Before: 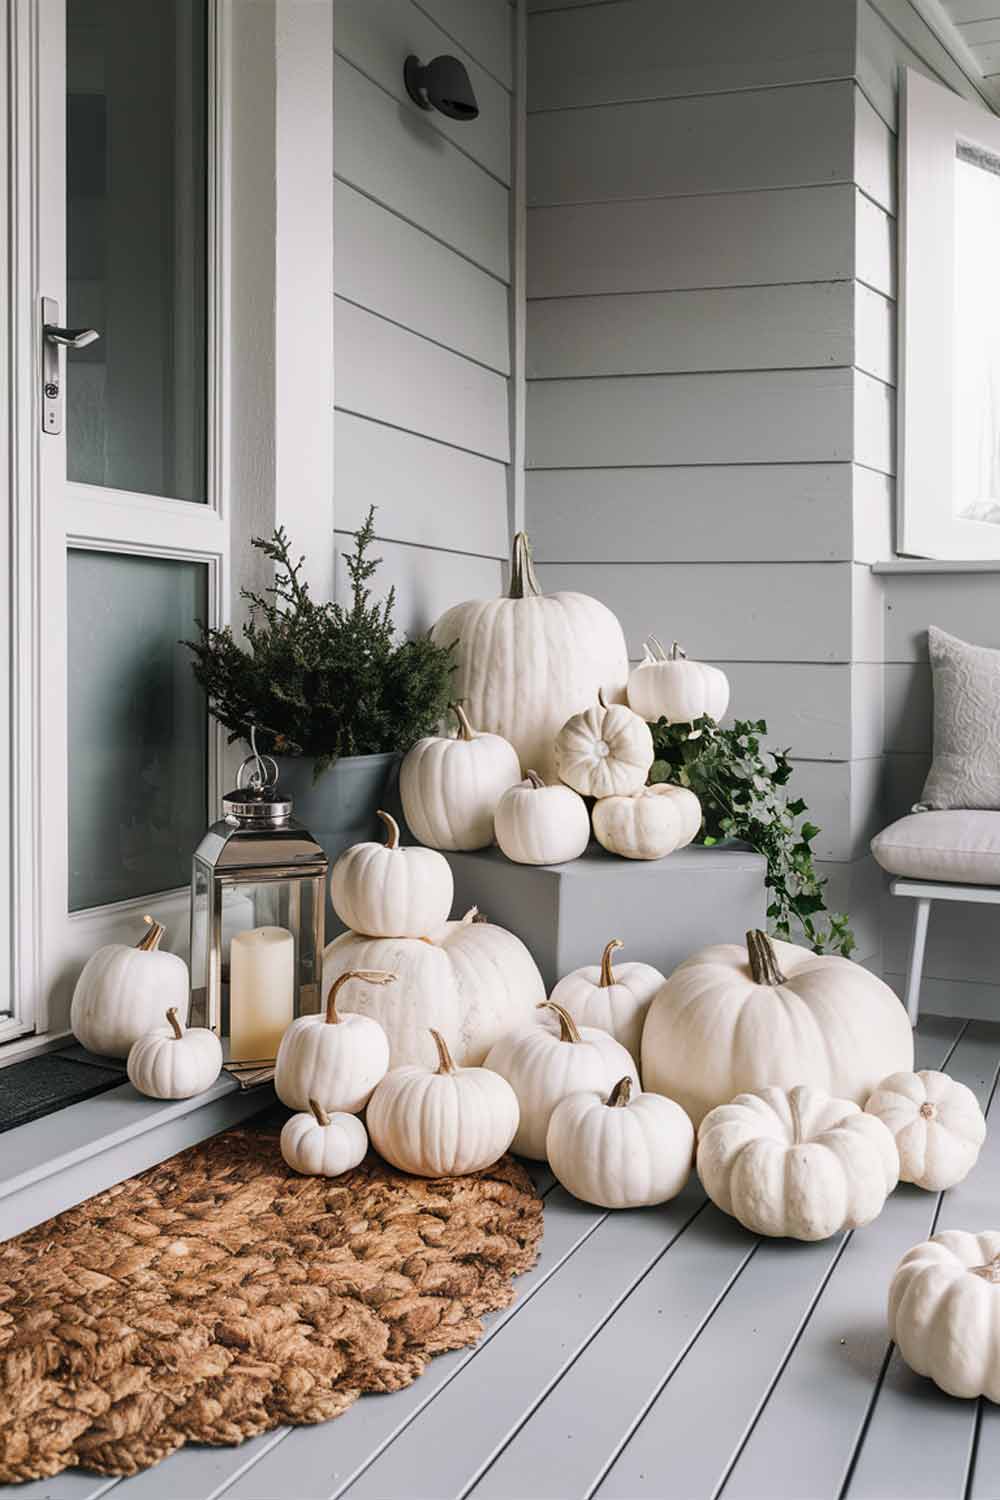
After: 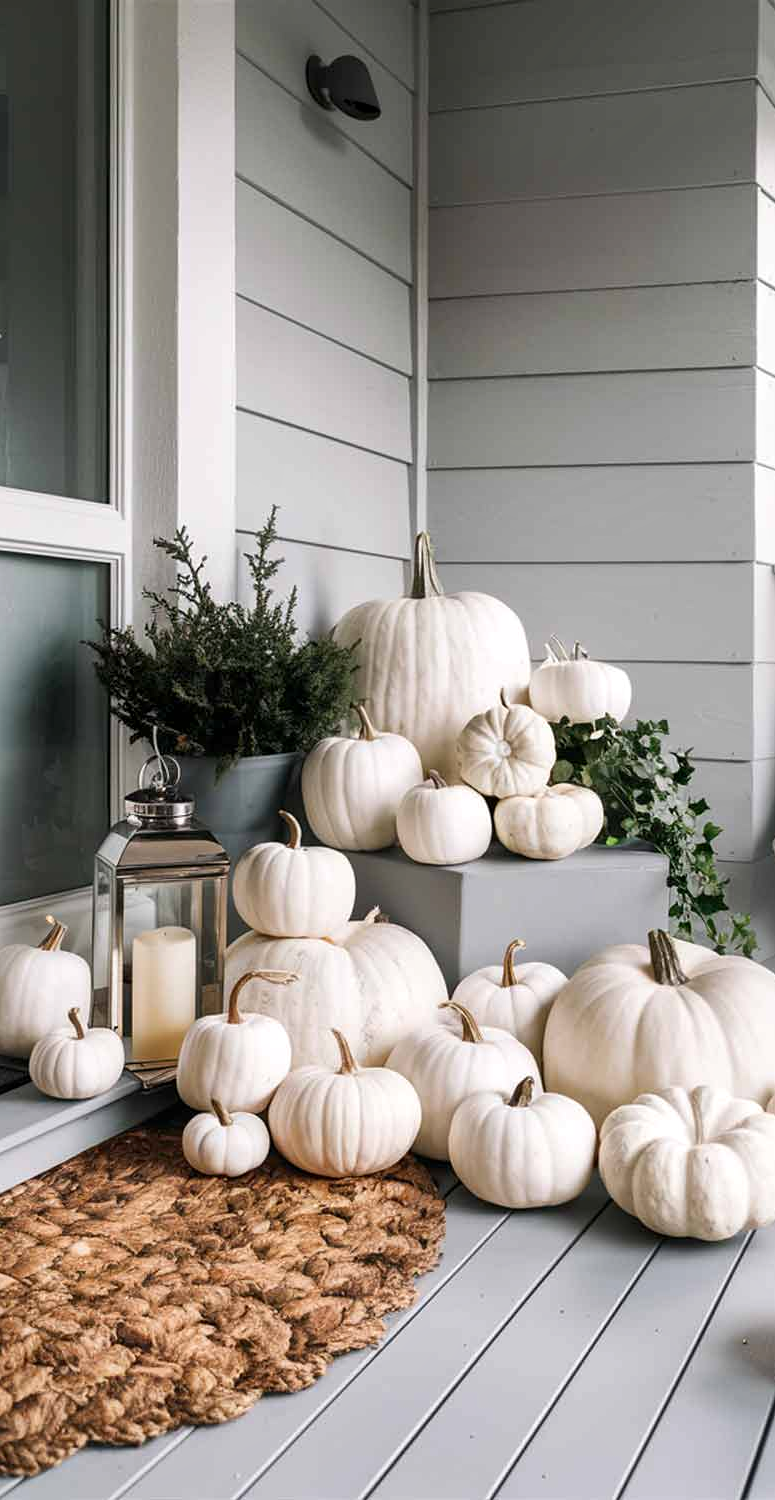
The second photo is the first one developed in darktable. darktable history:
exposure: black level correction 0.001, exposure 0.139 EV, compensate highlight preservation false
crop: left 9.89%, right 12.587%
local contrast: mode bilateral grid, contrast 21, coarseness 50, detail 119%, midtone range 0.2
